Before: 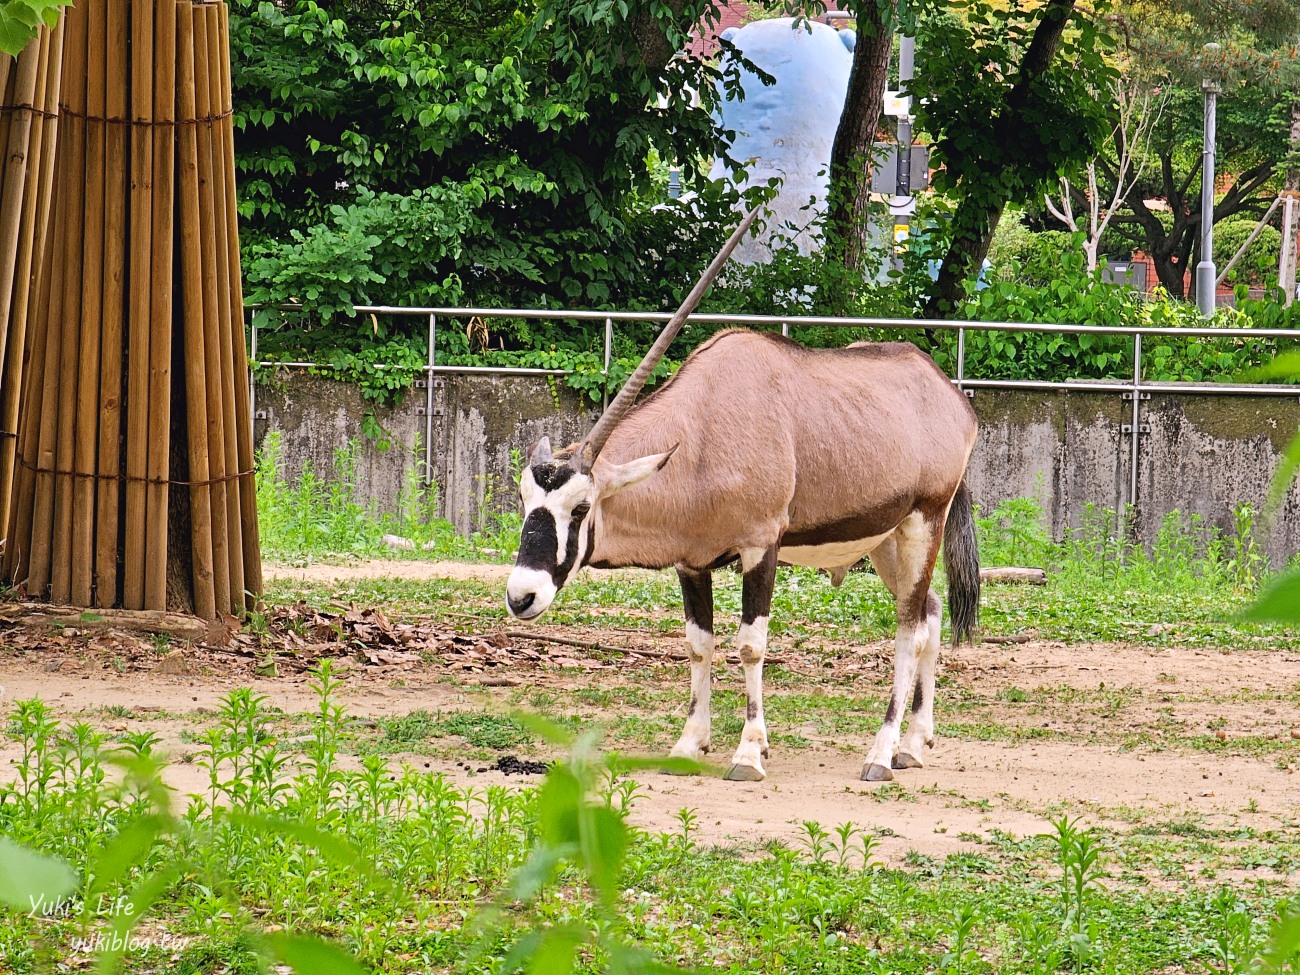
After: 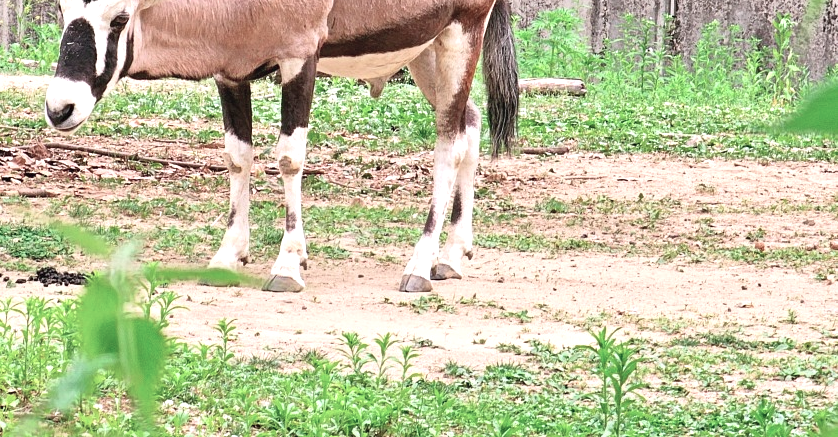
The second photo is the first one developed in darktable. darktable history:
crop and rotate: left 35.509%, top 50.238%, bottom 4.934%
color contrast: blue-yellow contrast 0.62
exposure: black level correction 0, exposure 0.5 EV, compensate highlight preservation false
